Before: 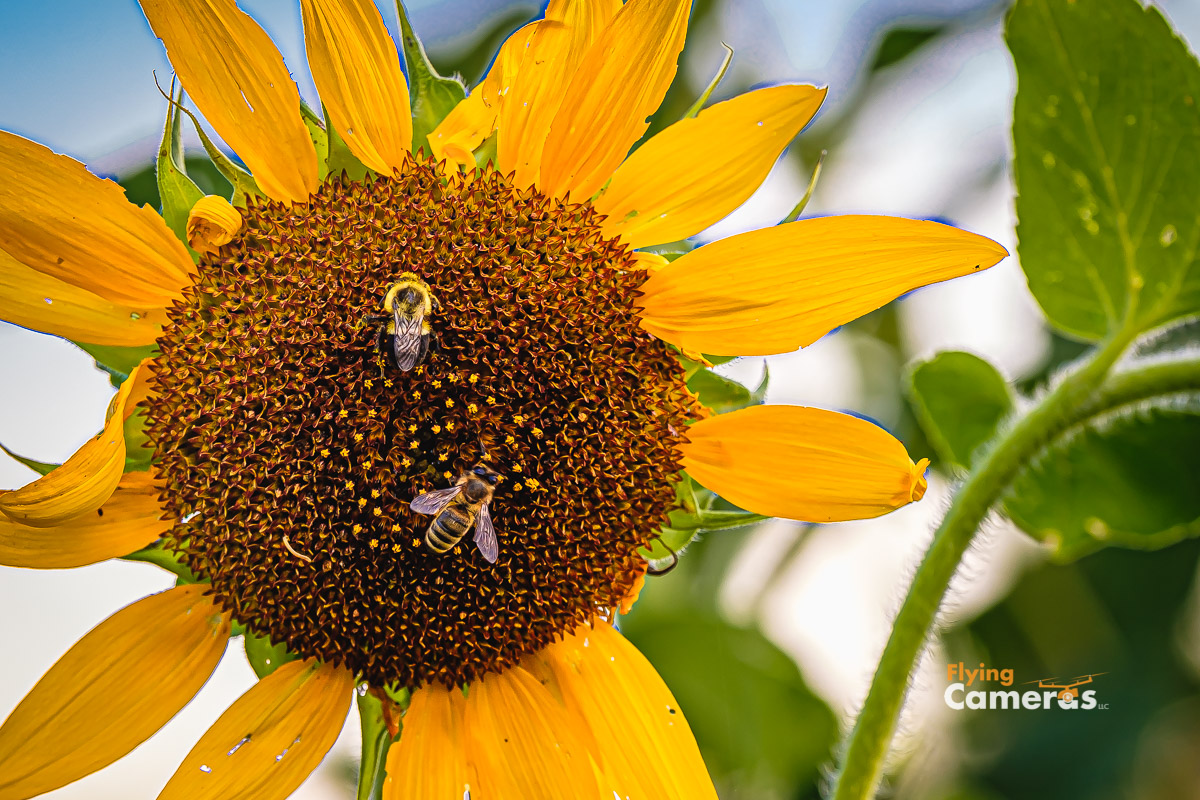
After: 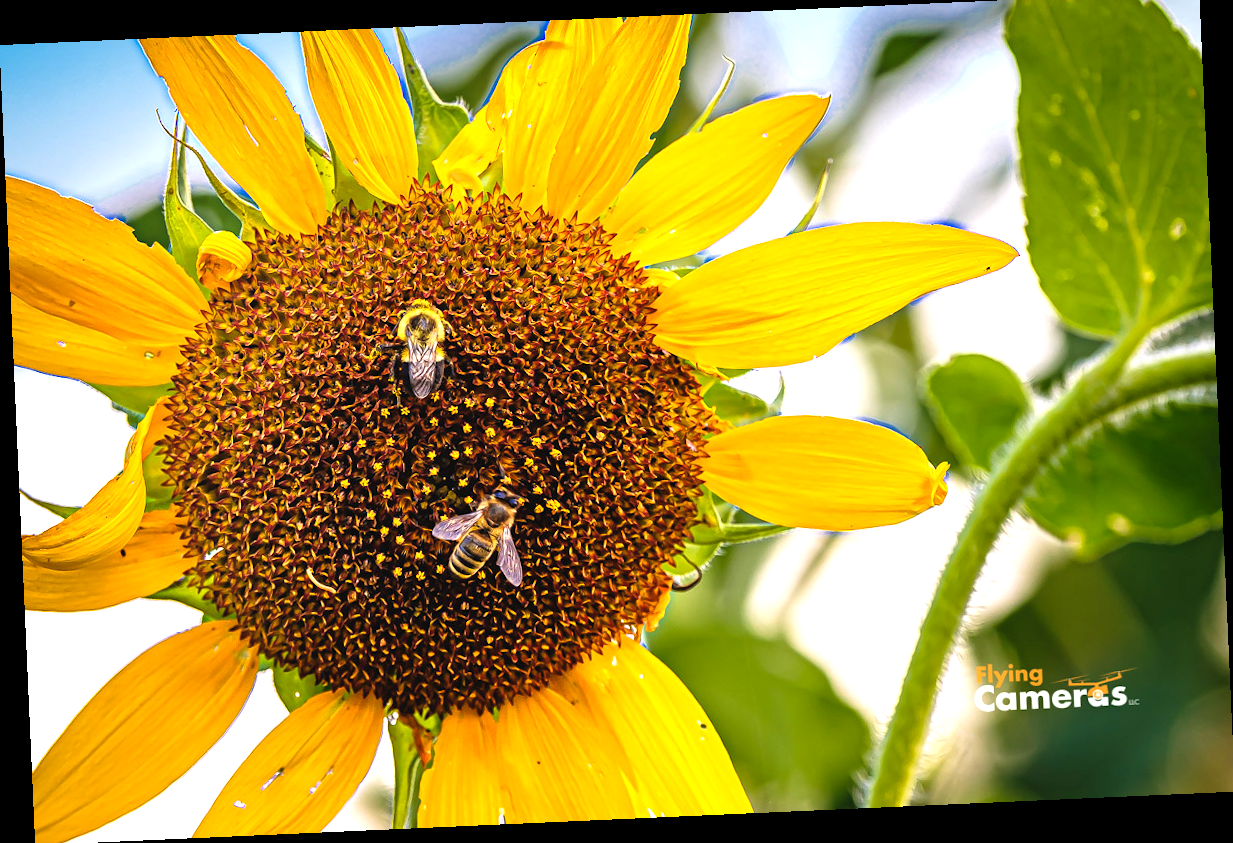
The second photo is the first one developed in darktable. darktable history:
crop: top 1.049%, right 0.001%
exposure: black level correction 0.001, exposure 1.719 EV, compensate exposure bias true, compensate highlight preservation false
rotate and perspective: rotation -2.56°, automatic cropping off
